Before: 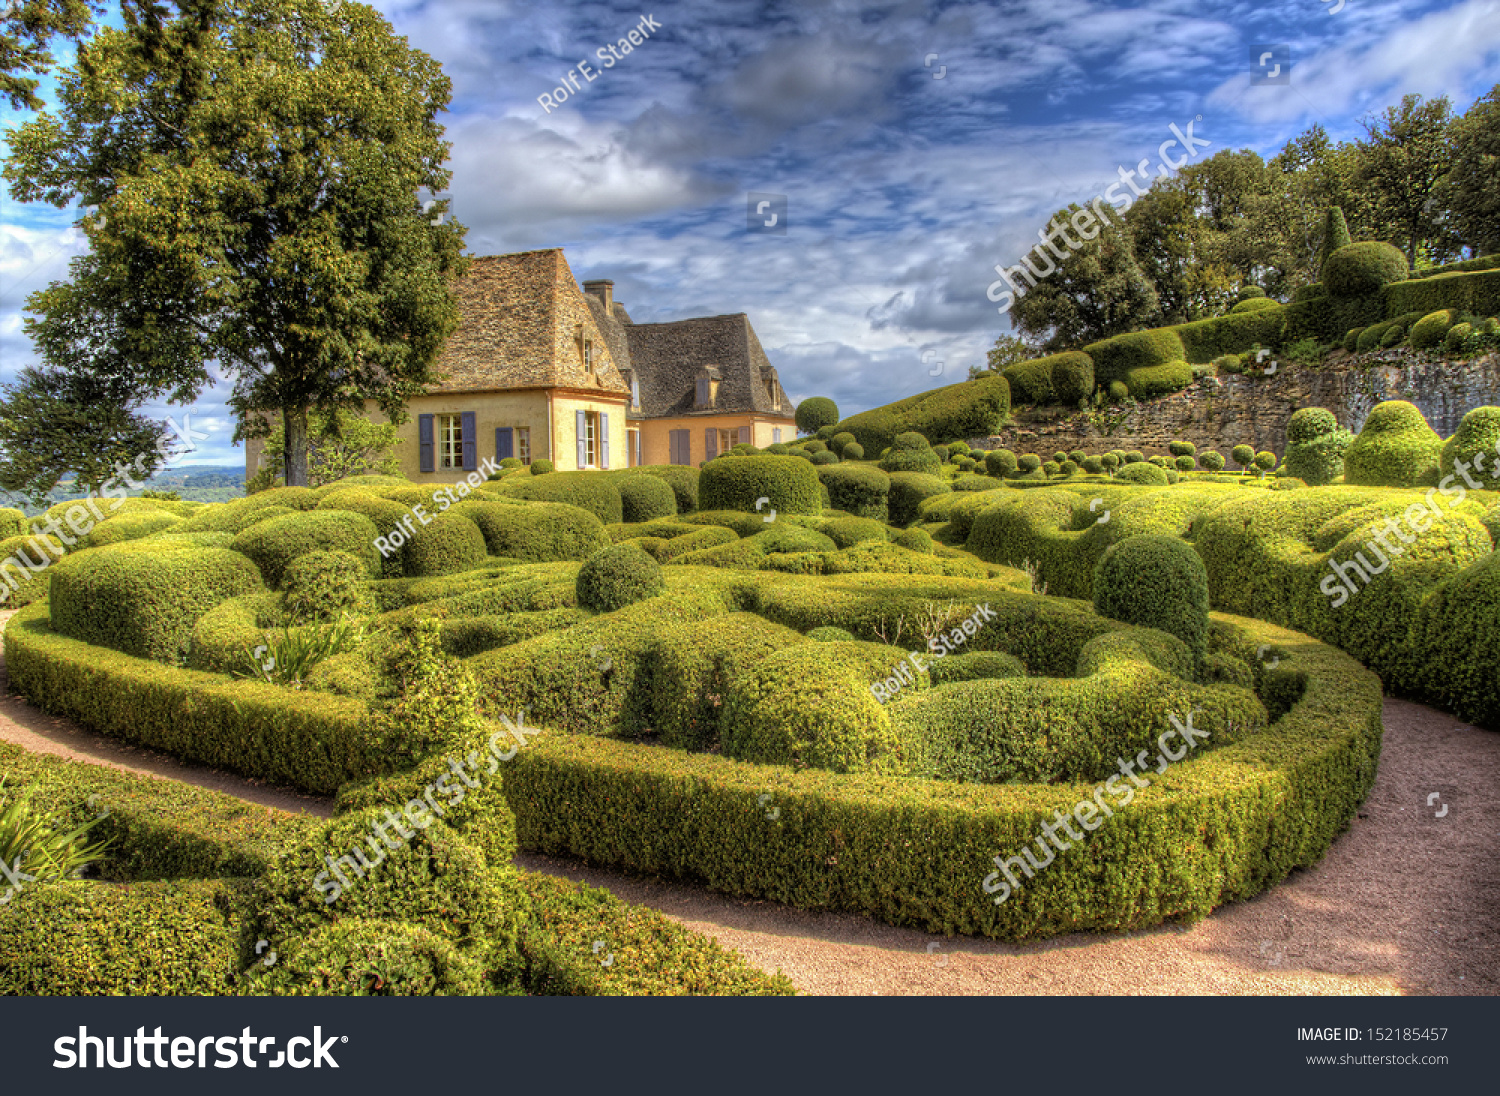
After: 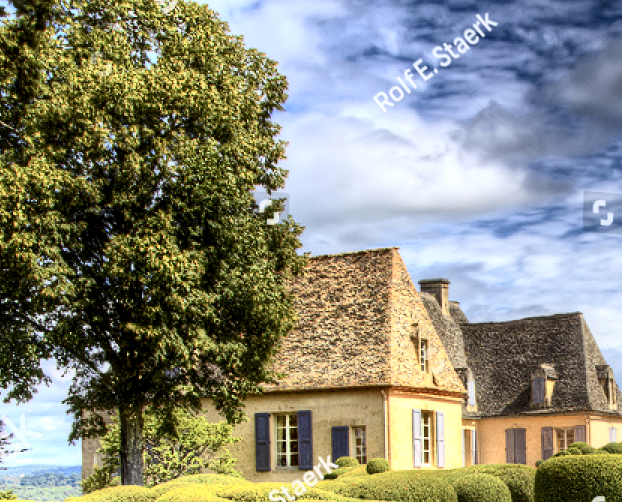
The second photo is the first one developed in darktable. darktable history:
local contrast: mode bilateral grid, contrast 19, coarseness 49, detail 119%, midtone range 0.2
crop and rotate: left 10.946%, top 0.098%, right 47.527%, bottom 54.086%
contrast brightness saturation: contrast 0.386, brightness 0.111
shadows and highlights: shadows -22.8, highlights 44.8, soften with gaussian
